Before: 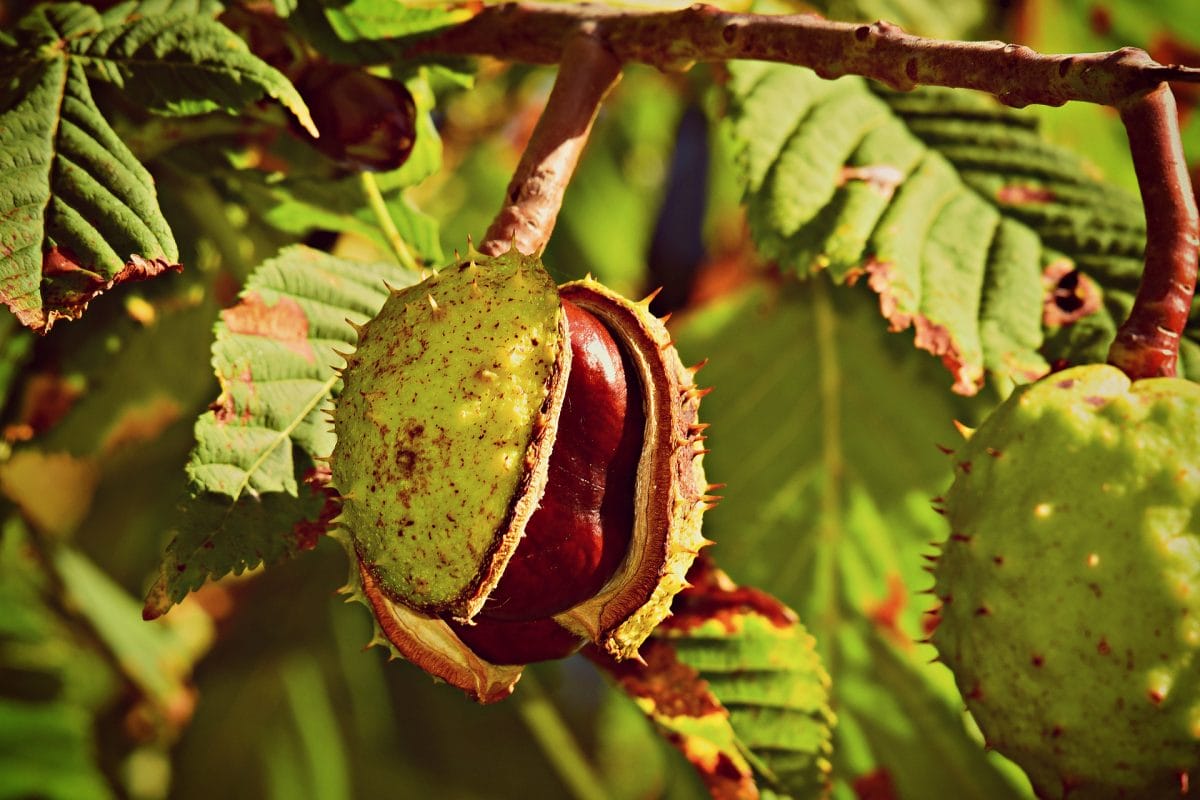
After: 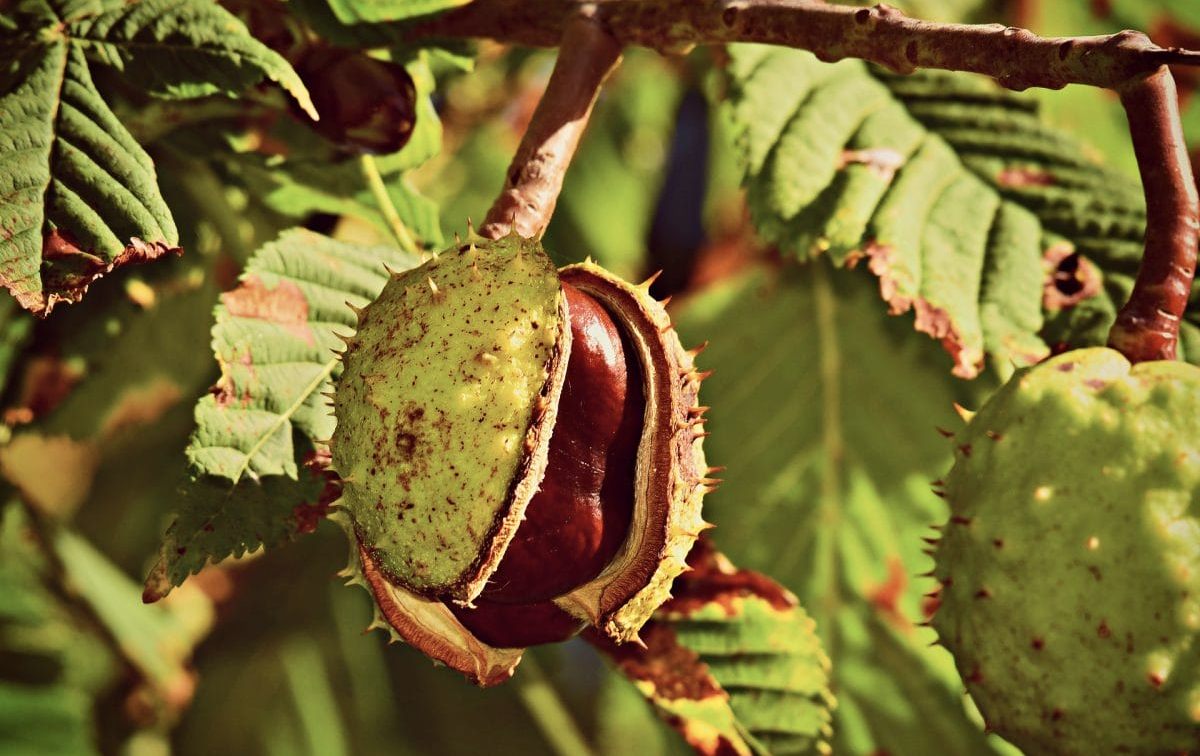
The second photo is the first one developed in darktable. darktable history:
shadows and highlights: soften with gaussian
contrast brightness saturation: contrast 0.105, saturation -0.162
crop and rotate: top 2.241%, bottom 3.158%
